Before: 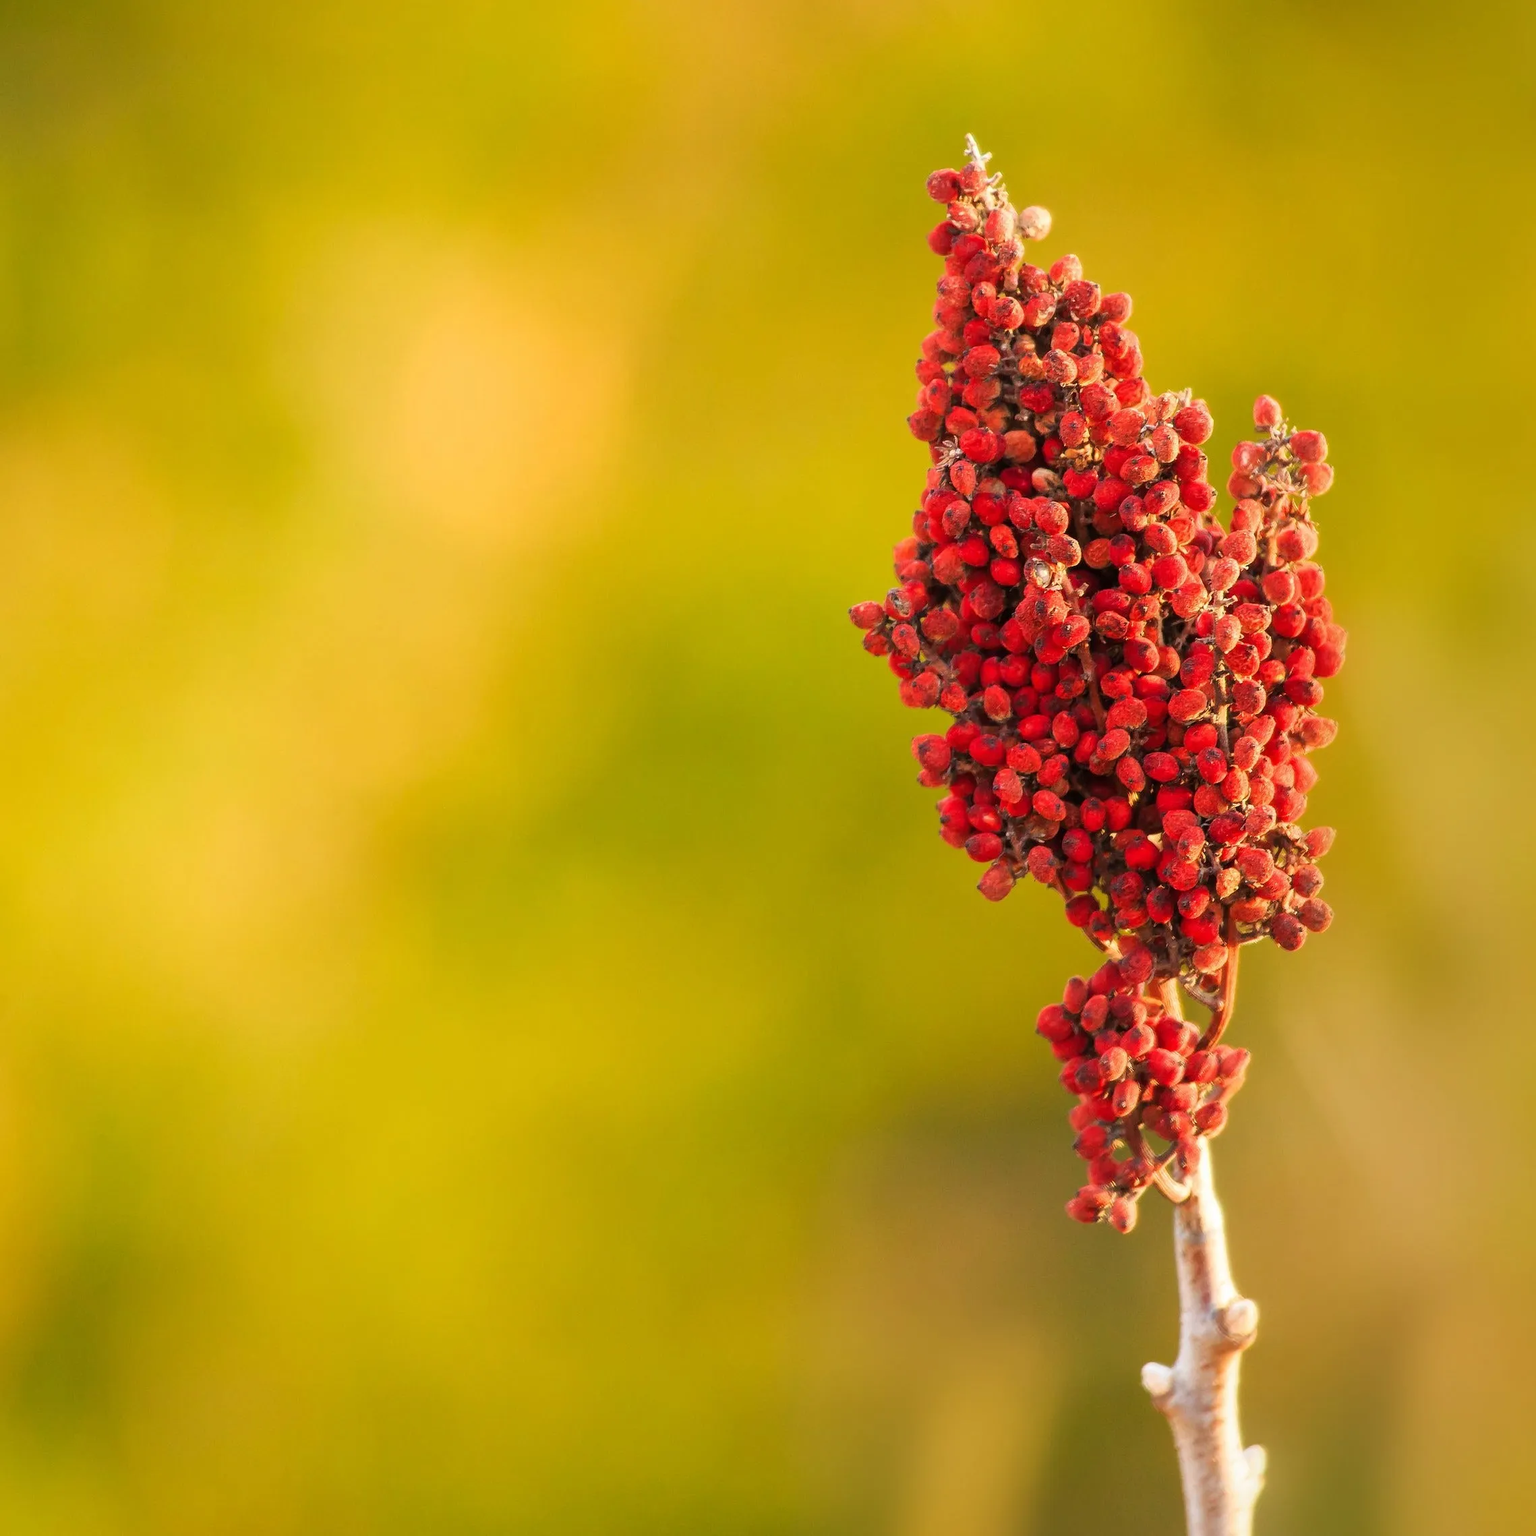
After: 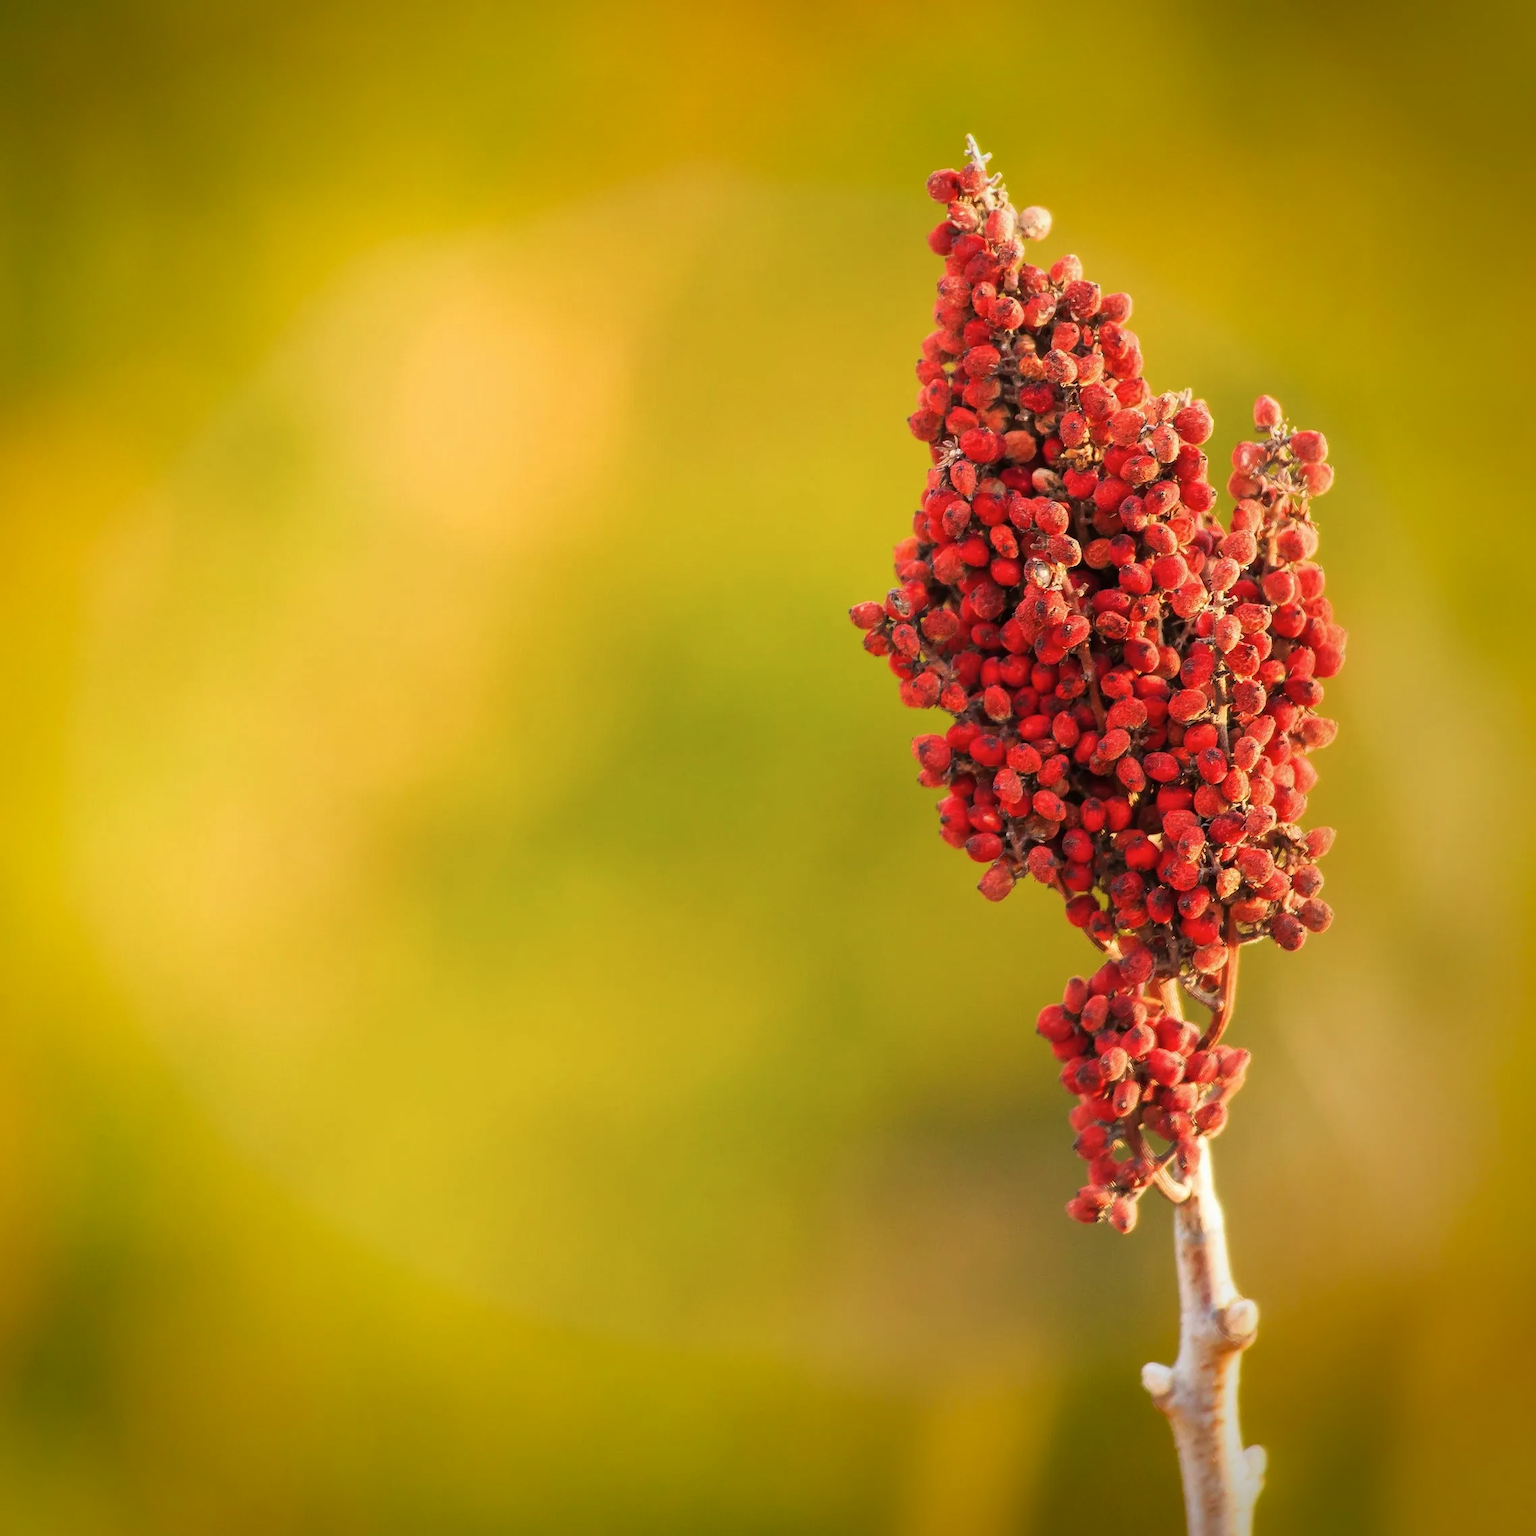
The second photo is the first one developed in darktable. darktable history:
vignetting: fall-off start 88.53%, fall-off radius 44.2%, saturation 0.376, width/height ratio 1.161
contrast brightness saturation: saturation -0.05
